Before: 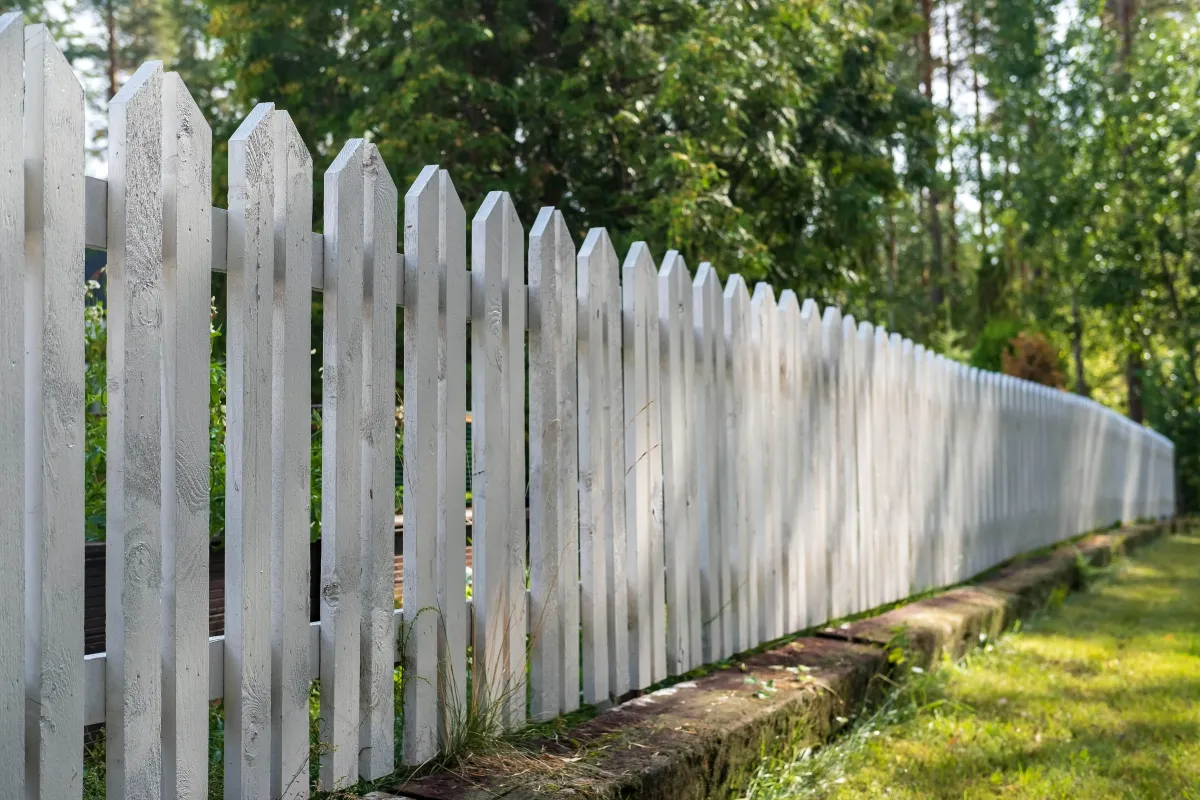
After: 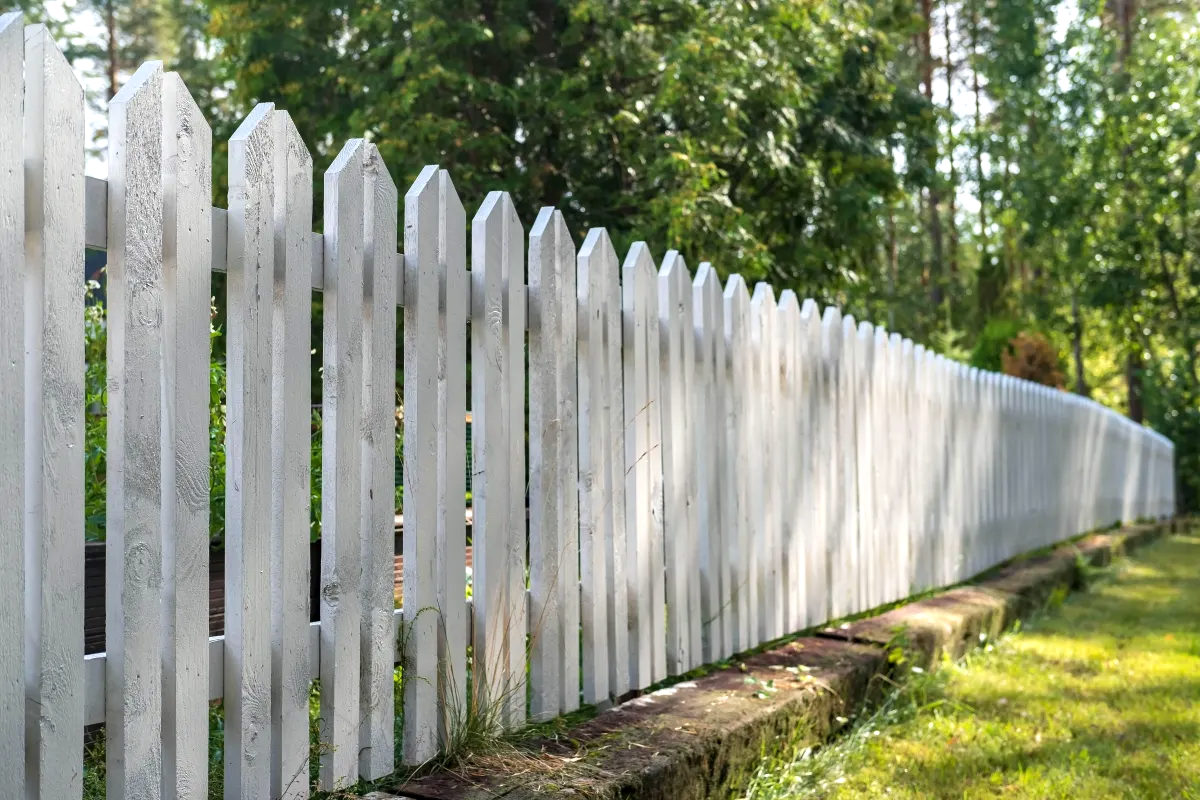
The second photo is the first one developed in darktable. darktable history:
exposure: exposure 0.3 EV, compensate highlight preservation false
contrast equalizer: octaves 7, y [[0.51, 0.537, 0.559, 0.574, 0.599, 0.618], [0.5 ×6], [0.5 ×6], [0 ×6], [0 ×6]], mix 0.131
